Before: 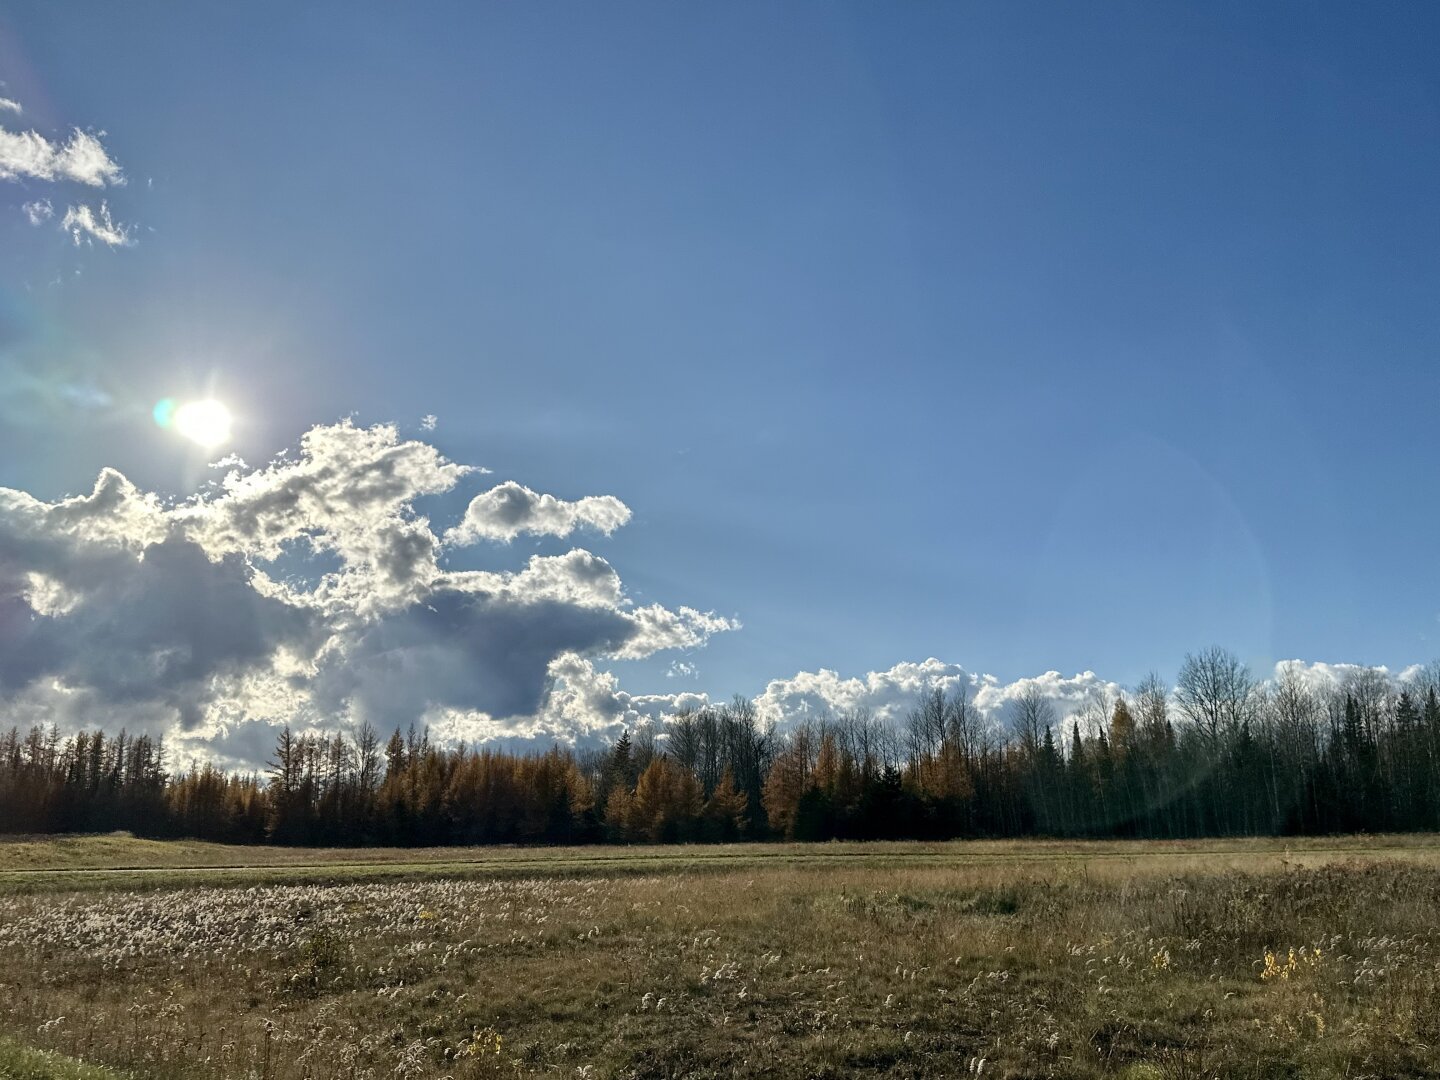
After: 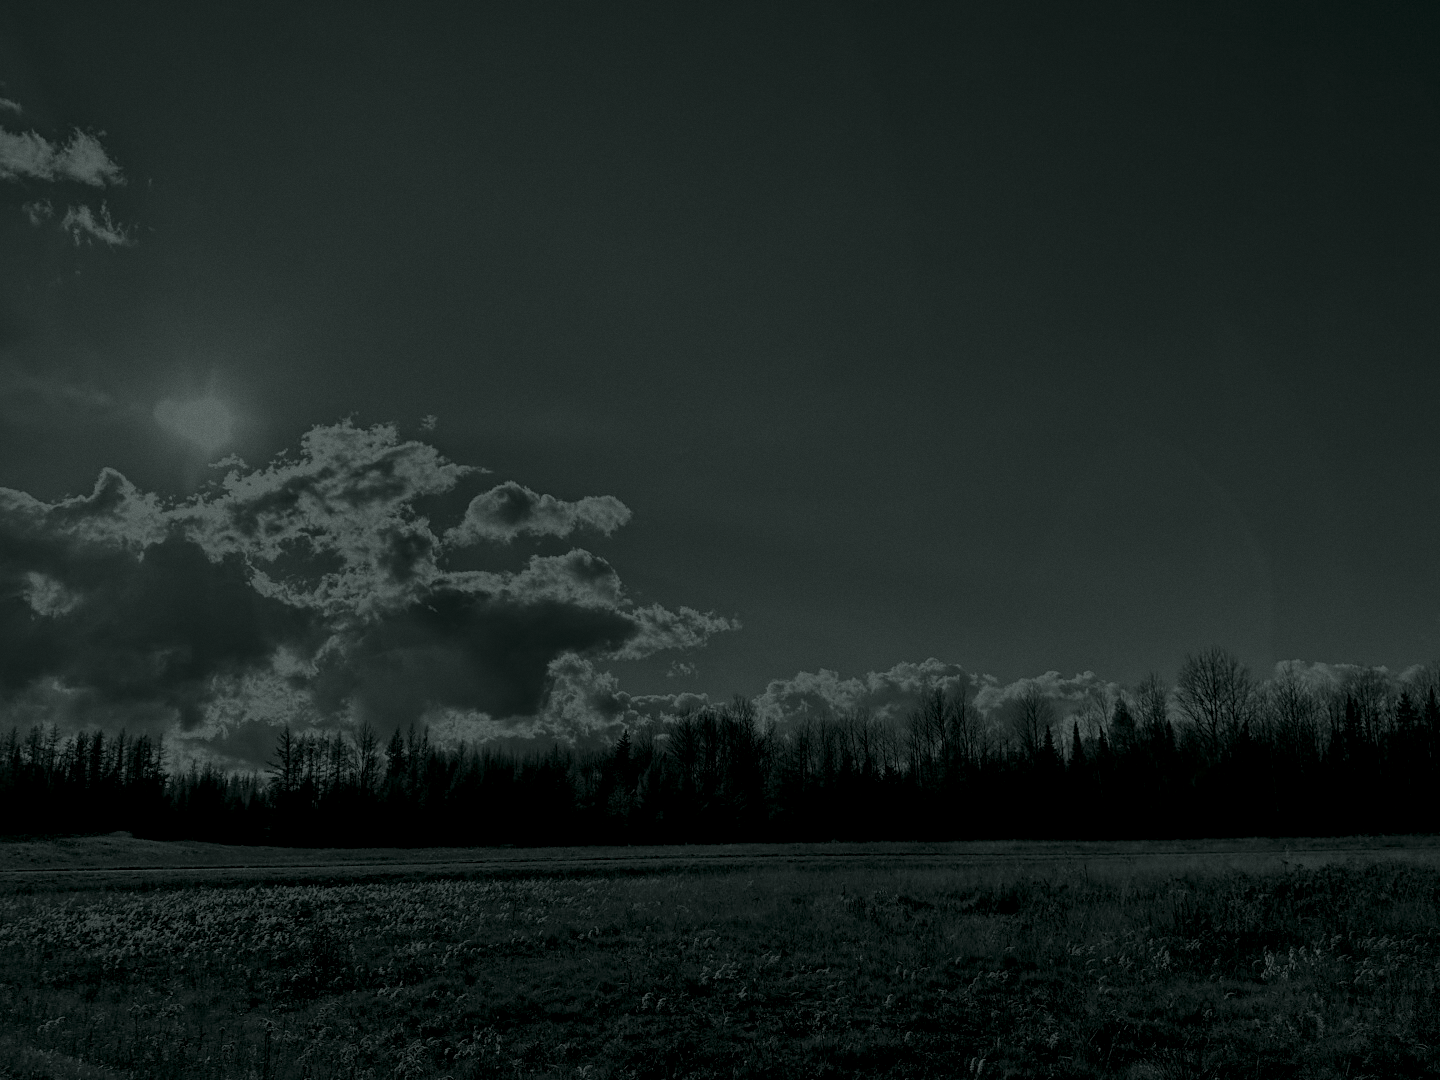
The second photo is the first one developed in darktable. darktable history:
colorize: hue 90°, saturation 19%, lightness 1.59%, version 1
local contrast: mode bilateral grid, contrast 20, coarseness 50, detail 120%, midtone range 0.2
grain: coarseness 0.09 ISO, strength 16.61%
